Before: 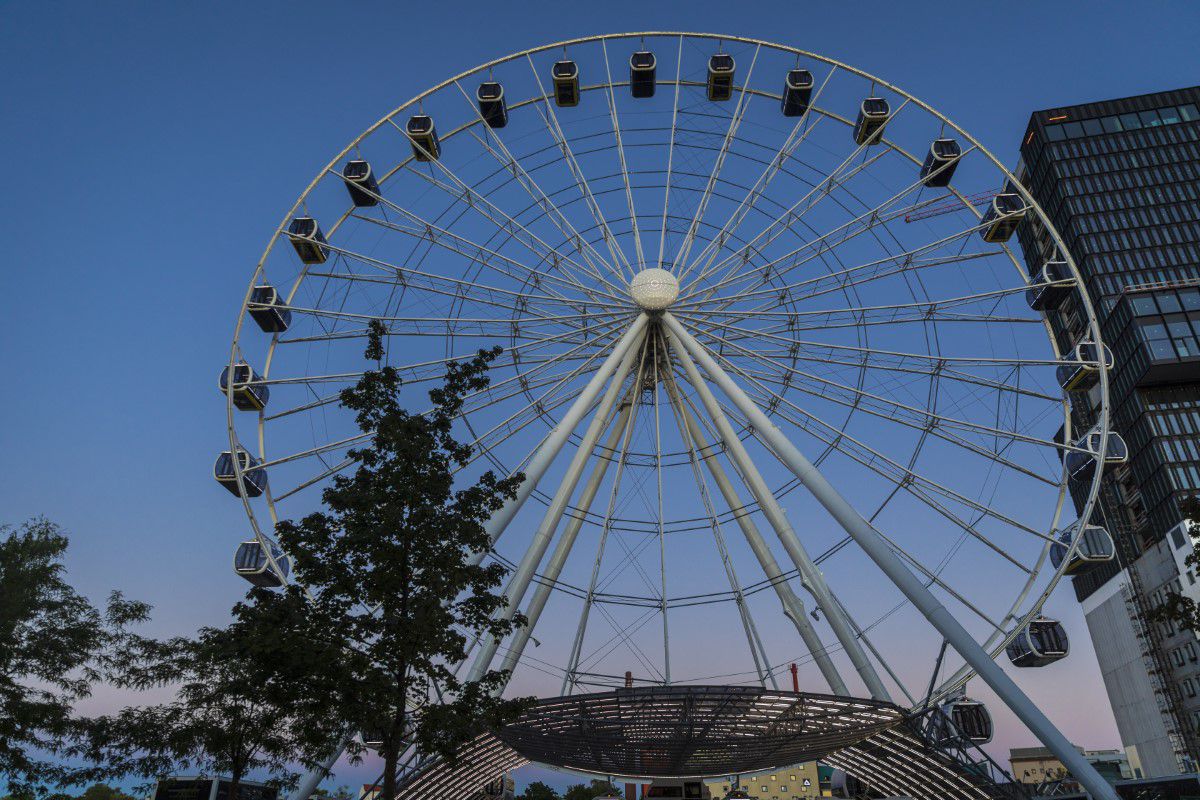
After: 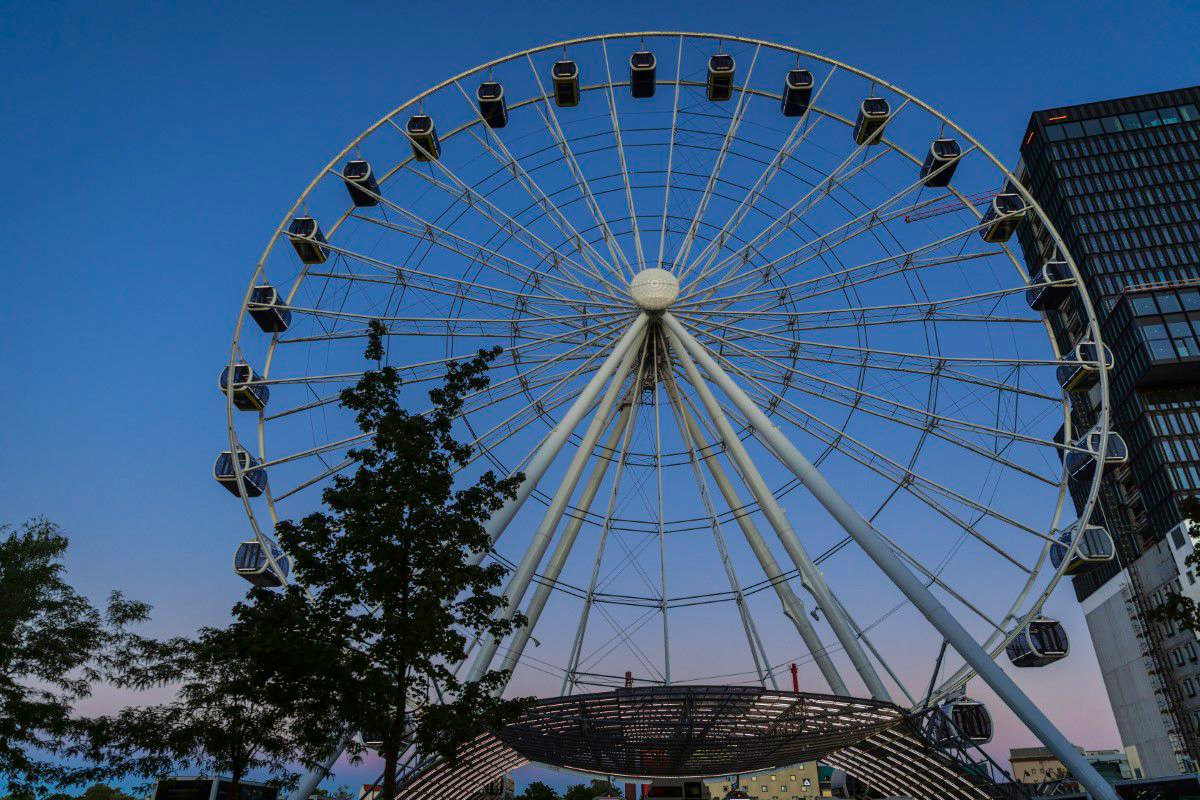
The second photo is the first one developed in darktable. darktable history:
tone curve: curves: ch0 [(0, 0) (0.059, 0.027) (0.162, 0.125) (0.304, 0.279) (0.547, 0.532) (0.828, 0.815) (1, 0.983)]; ch1 [(0, 0) (0.23, 0.166) (0.34, 0.298) (0.371, 0.334) (0.435, 0.408) (0.477, 0.469) (0.499, 0.498) (0.529, 0.544) (0.559, 0.587) (0.743, 0.798) (1, 1)]; ch2 [(0, 0) (0.431, 0.414) (0.498, 0.503) (0.524, 0.531) (0.568, 0.567) (0.6, 0.597) (0.643, 0.631) (0.74, 0.721) (1, 1)], color space Lab, independent channels, preserve colors none
